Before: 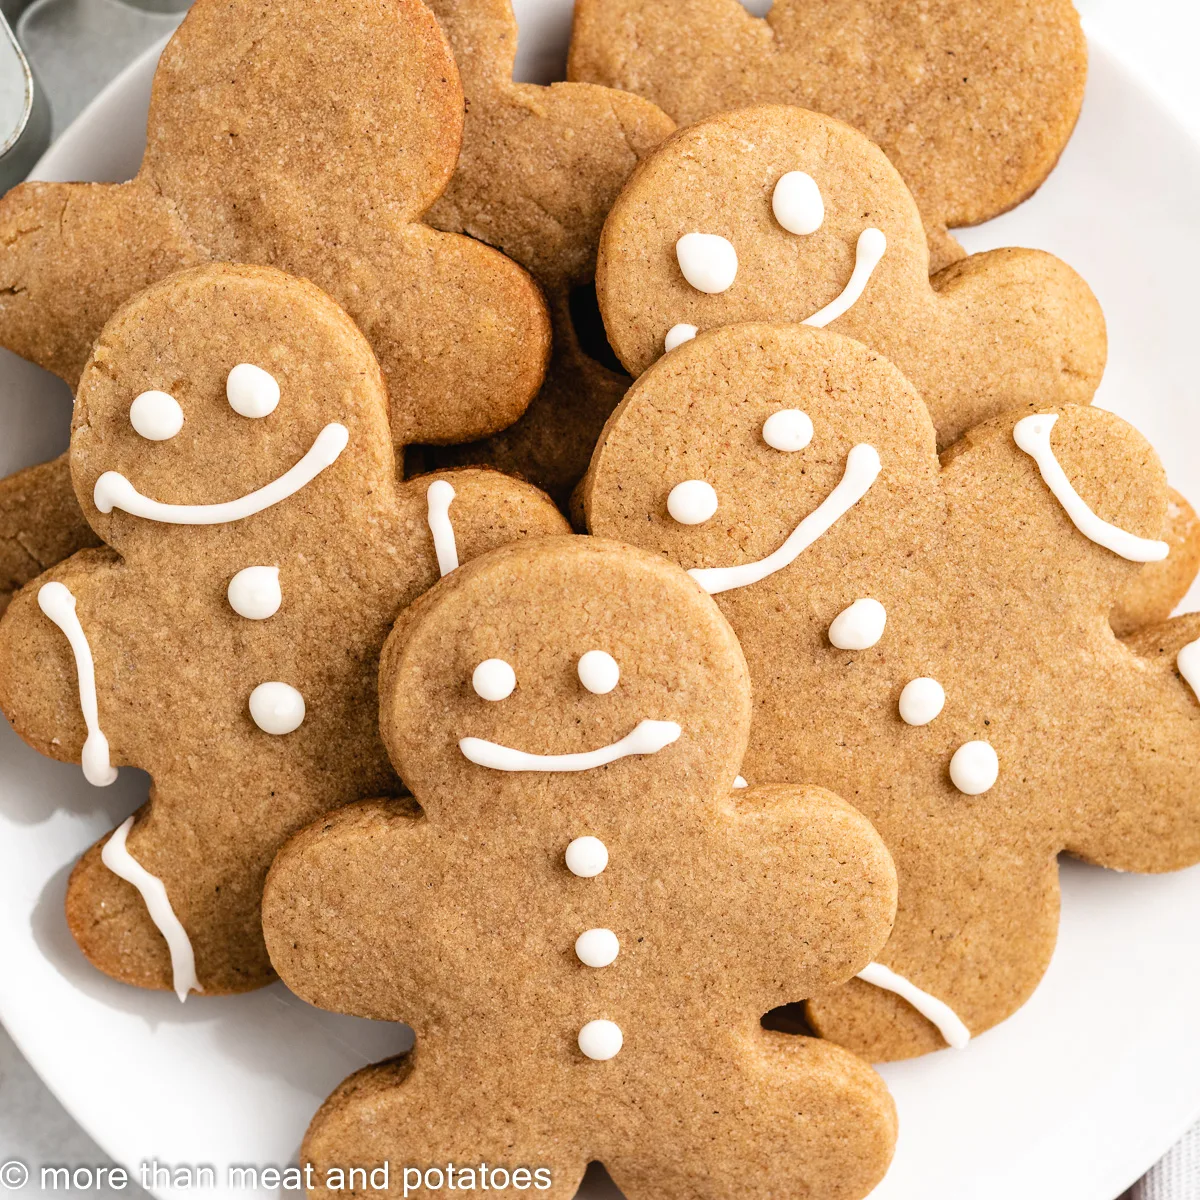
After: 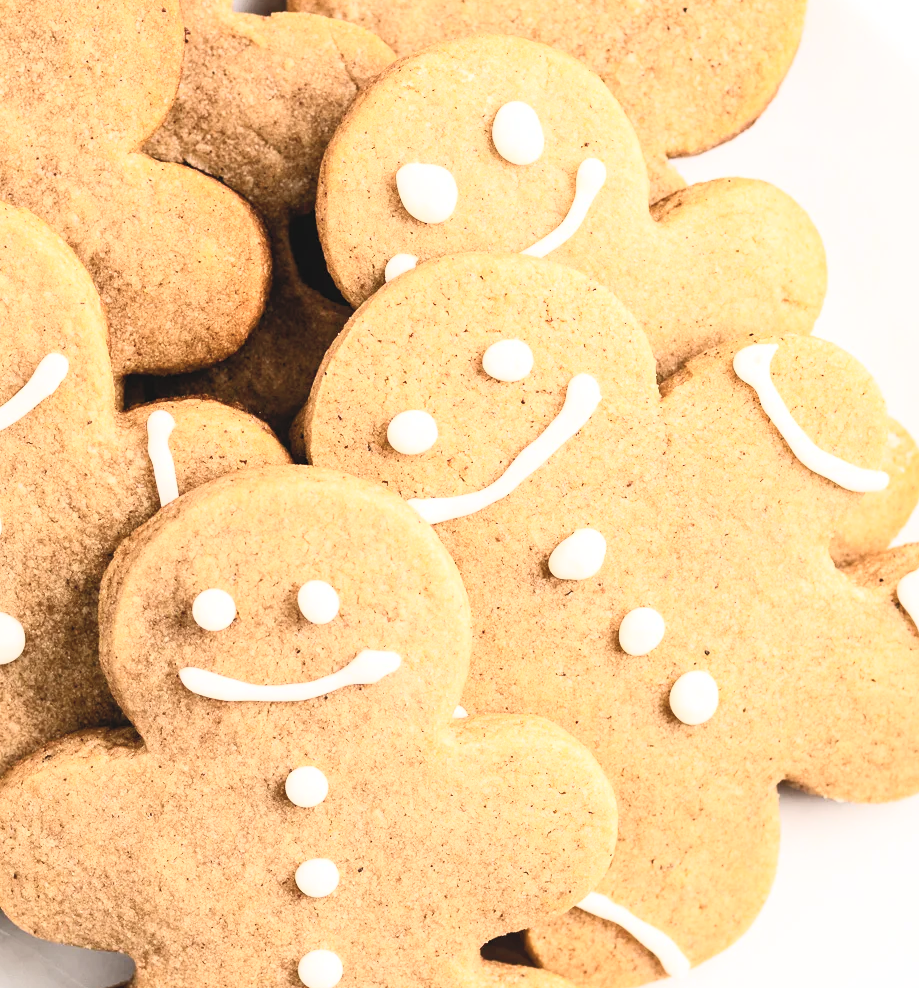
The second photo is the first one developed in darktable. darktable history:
crop: left 23.371%, top 5.864%, bottom 11.742%
contrast brightness saturation: contrast 0.394, brightness 0.511
